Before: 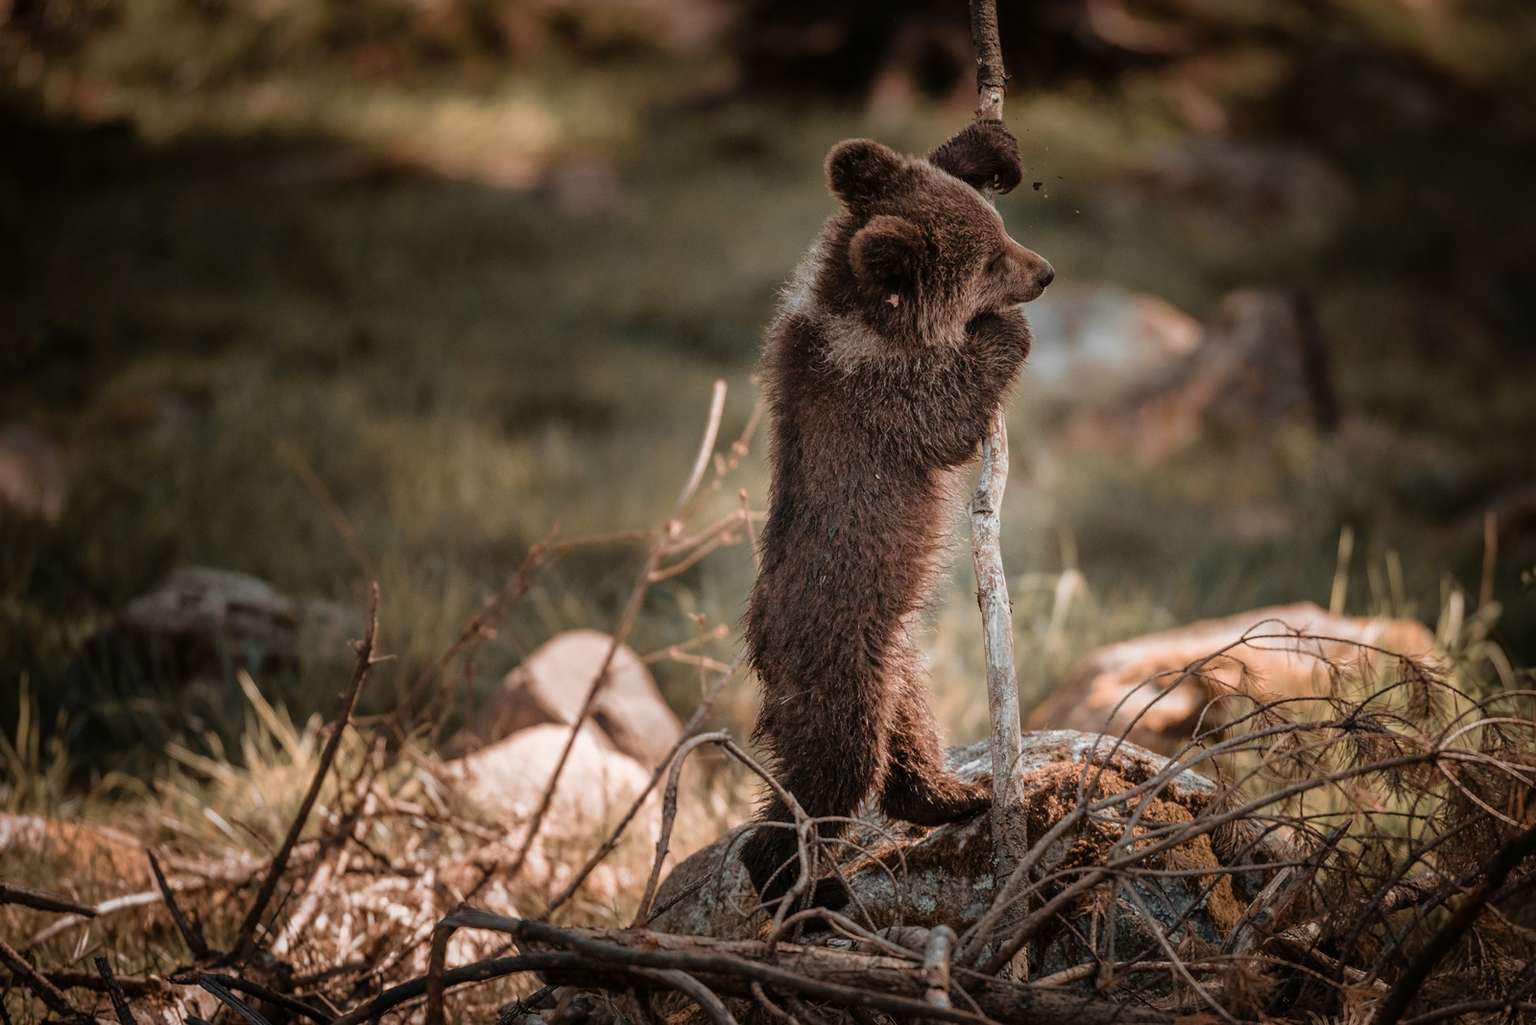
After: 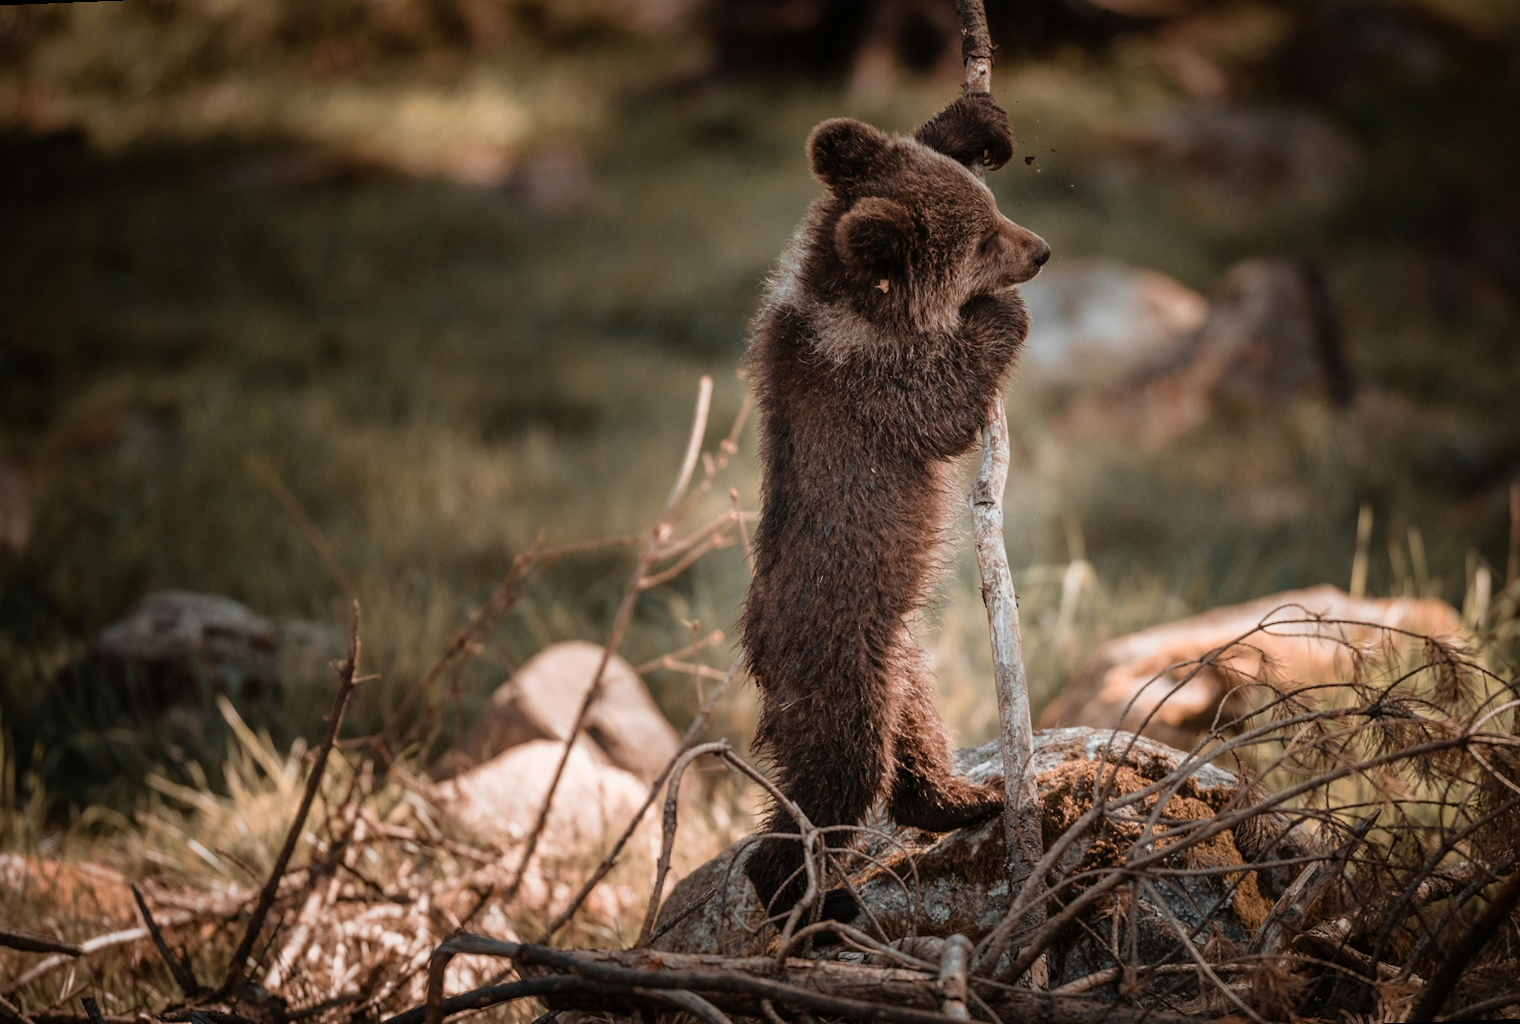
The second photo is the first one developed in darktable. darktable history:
rotate and perspective: rotation -2.12°, lens shift (vertical) 0.009, lens shift (horizontal) -0.008, automatic cropping original format, crop left 0.036, crop right 0.964, crop top 0.05, crop bottom 0.959
contrast brightness saturation: contrast 0.1, brightness 0.02, saturation 0.02
